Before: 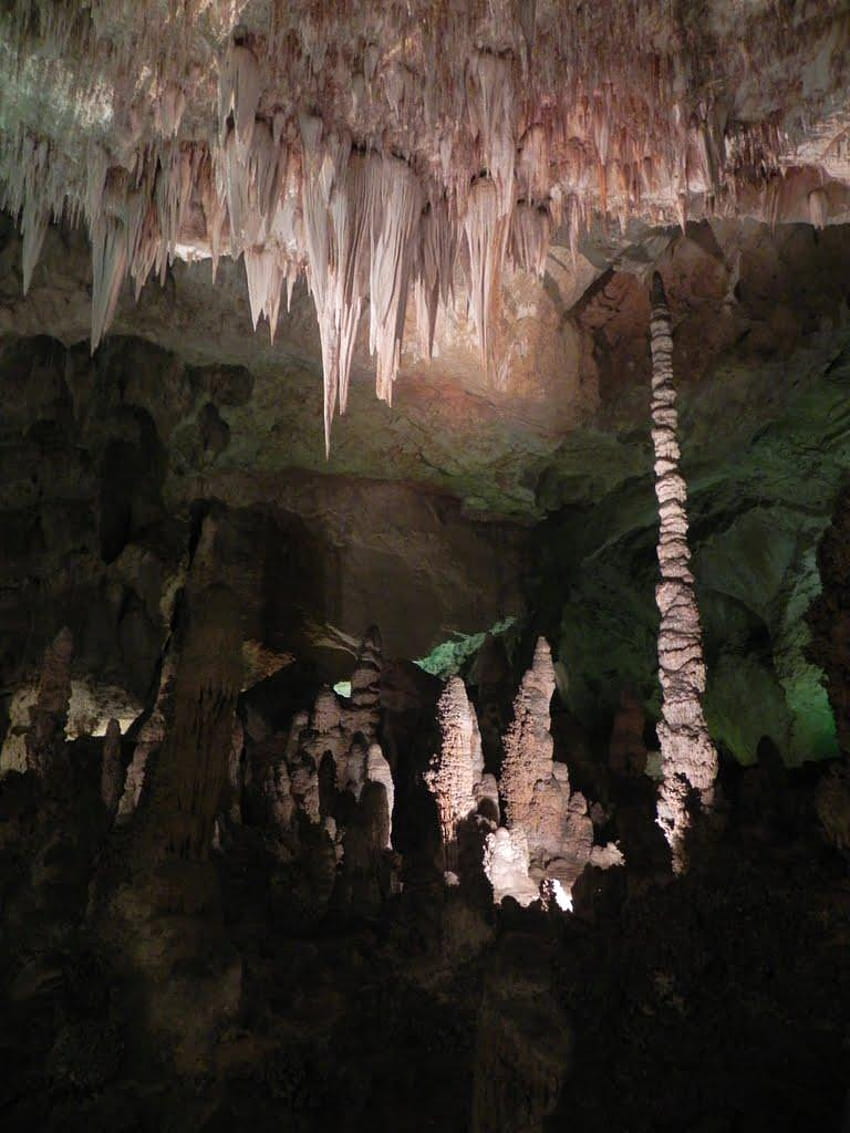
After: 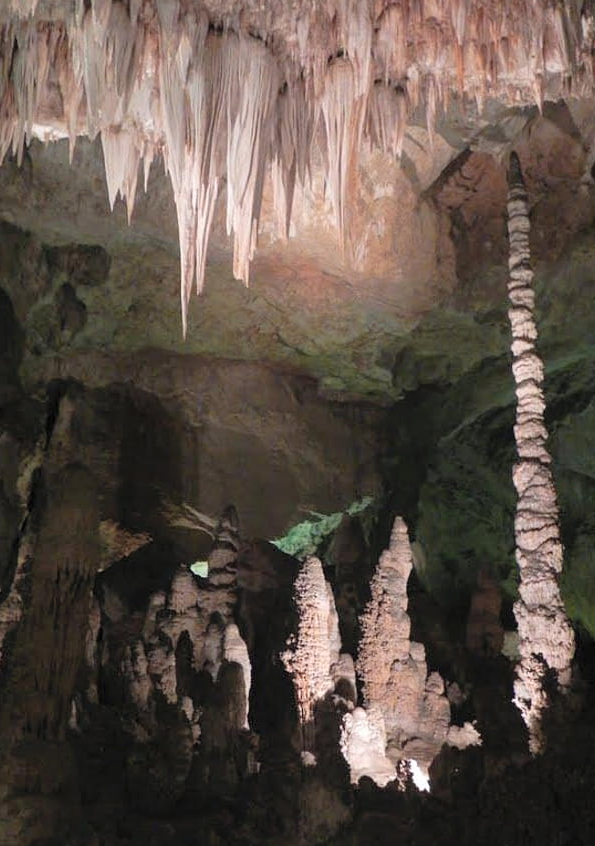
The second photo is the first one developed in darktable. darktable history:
color zones: curves: ch1 [(0, 0.455) (0.063, 0.455) (0.286, 0.495) (0.429, 0.5) (0.571, 0.5) (0.714, 0.5) (0.857, 0.5) (1, 0.455)]; ch2 [(0, 0.532) (0.063, 0.521) (0.233, 0.447) (0.429, 0.489) (0.571, 0.5) (0.714, 0.5) (0.857, 0.5) (1, 0.532)]
contrast brightness saturation: brightness 0.144
crop and rotate: left 16.927%, top 10.644%, right 13.044%, bottom 14.673%
